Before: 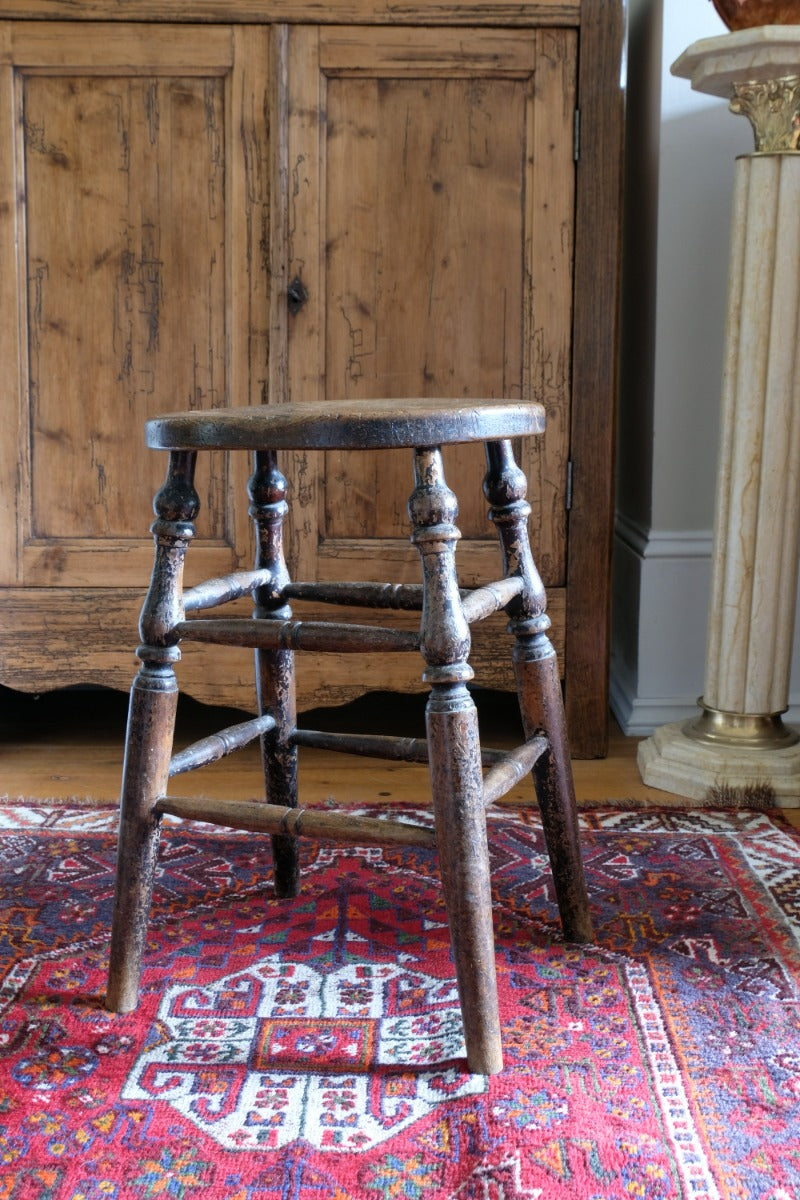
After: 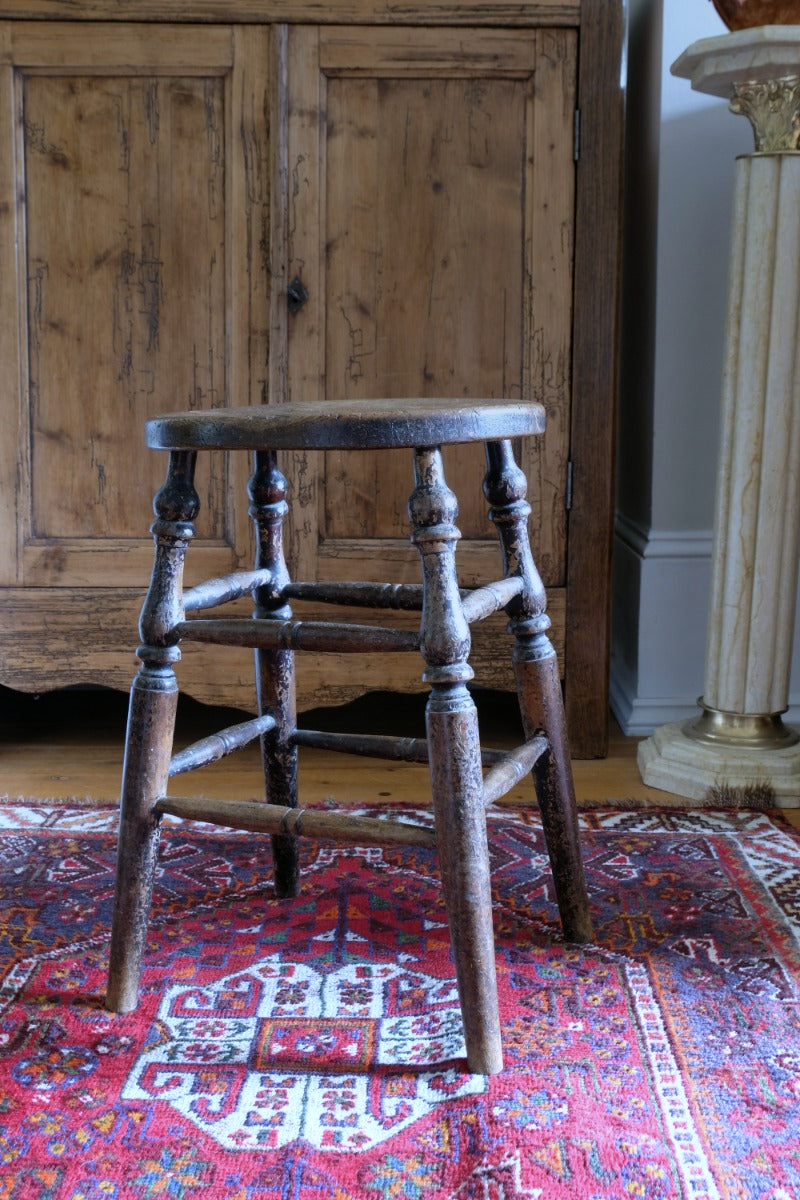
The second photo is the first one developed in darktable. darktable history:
white balance: red 0.931, blue 1.11
graduated density: on, module defaults
